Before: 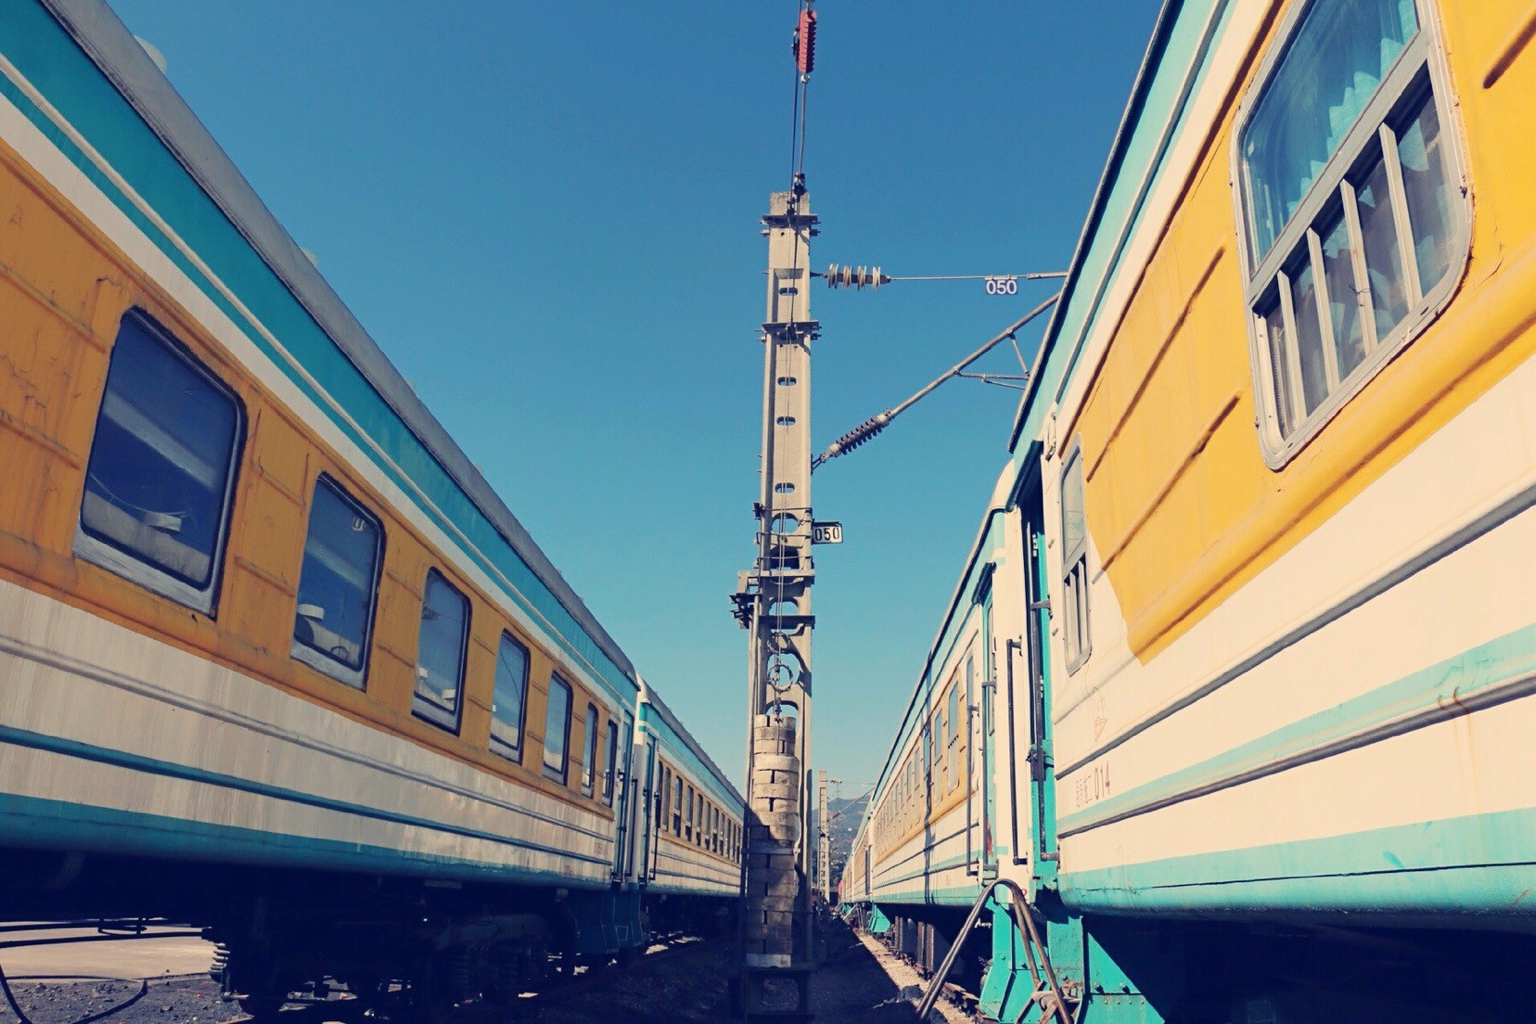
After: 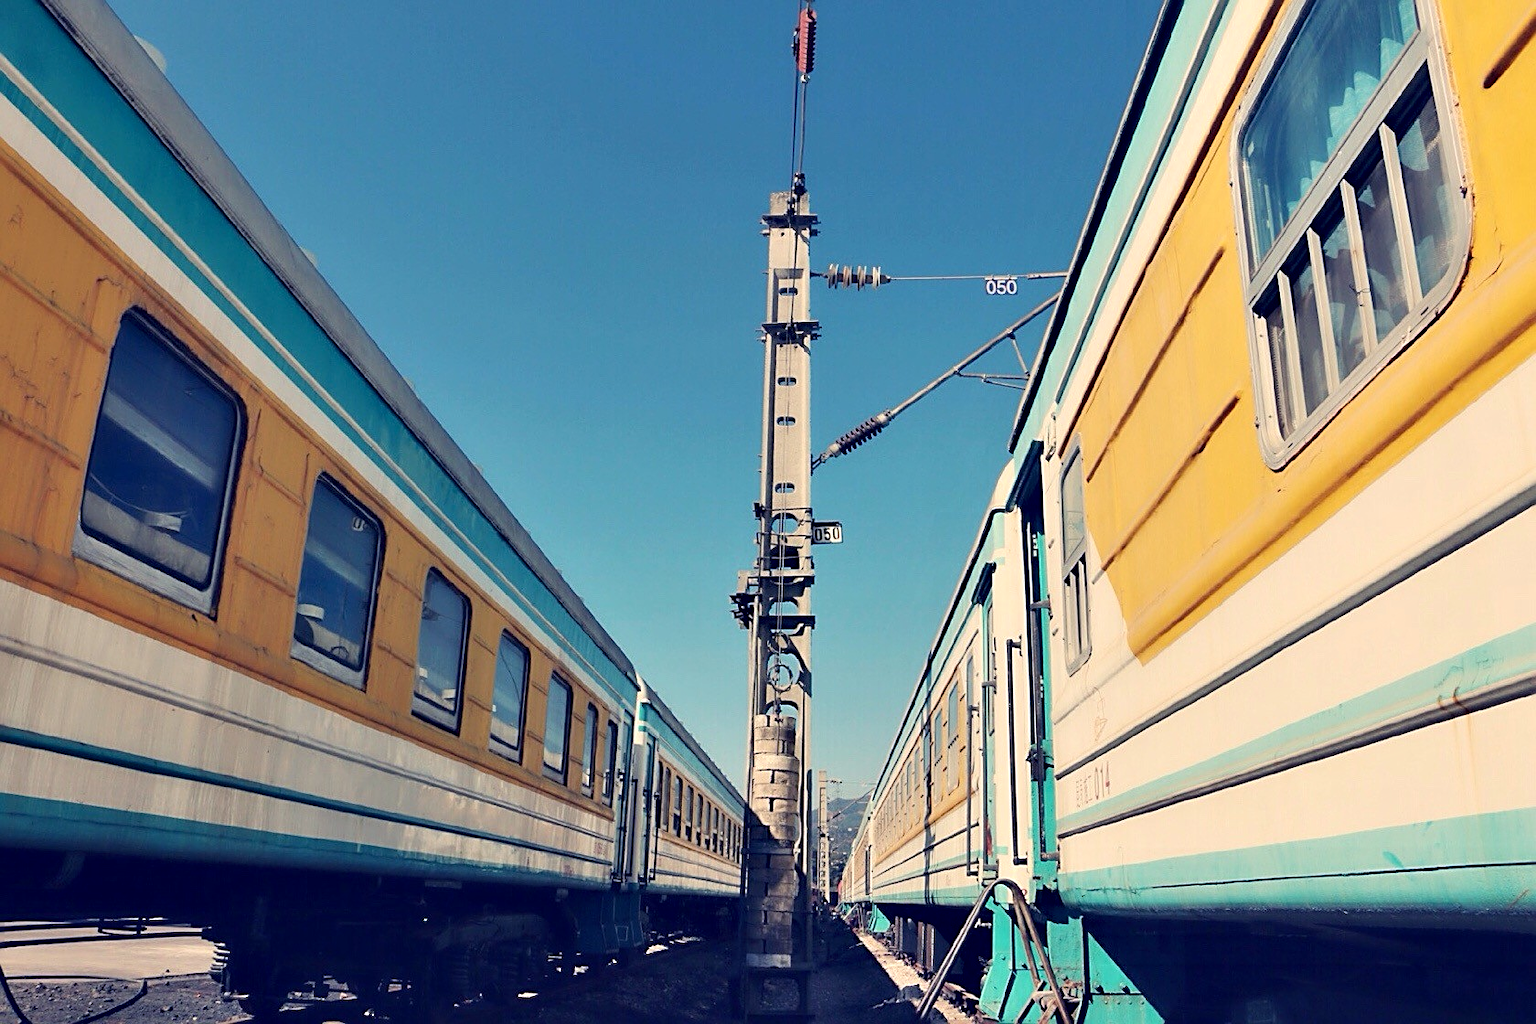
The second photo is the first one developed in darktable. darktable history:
contrast equalizer: y [[0.514, 0.573, 0.581, 0.508, 0.5, 0.5], [0.5 ×6], [0.5 ×6], [0 ×6], [0 ×6]]
sharpen: on, module defaults
